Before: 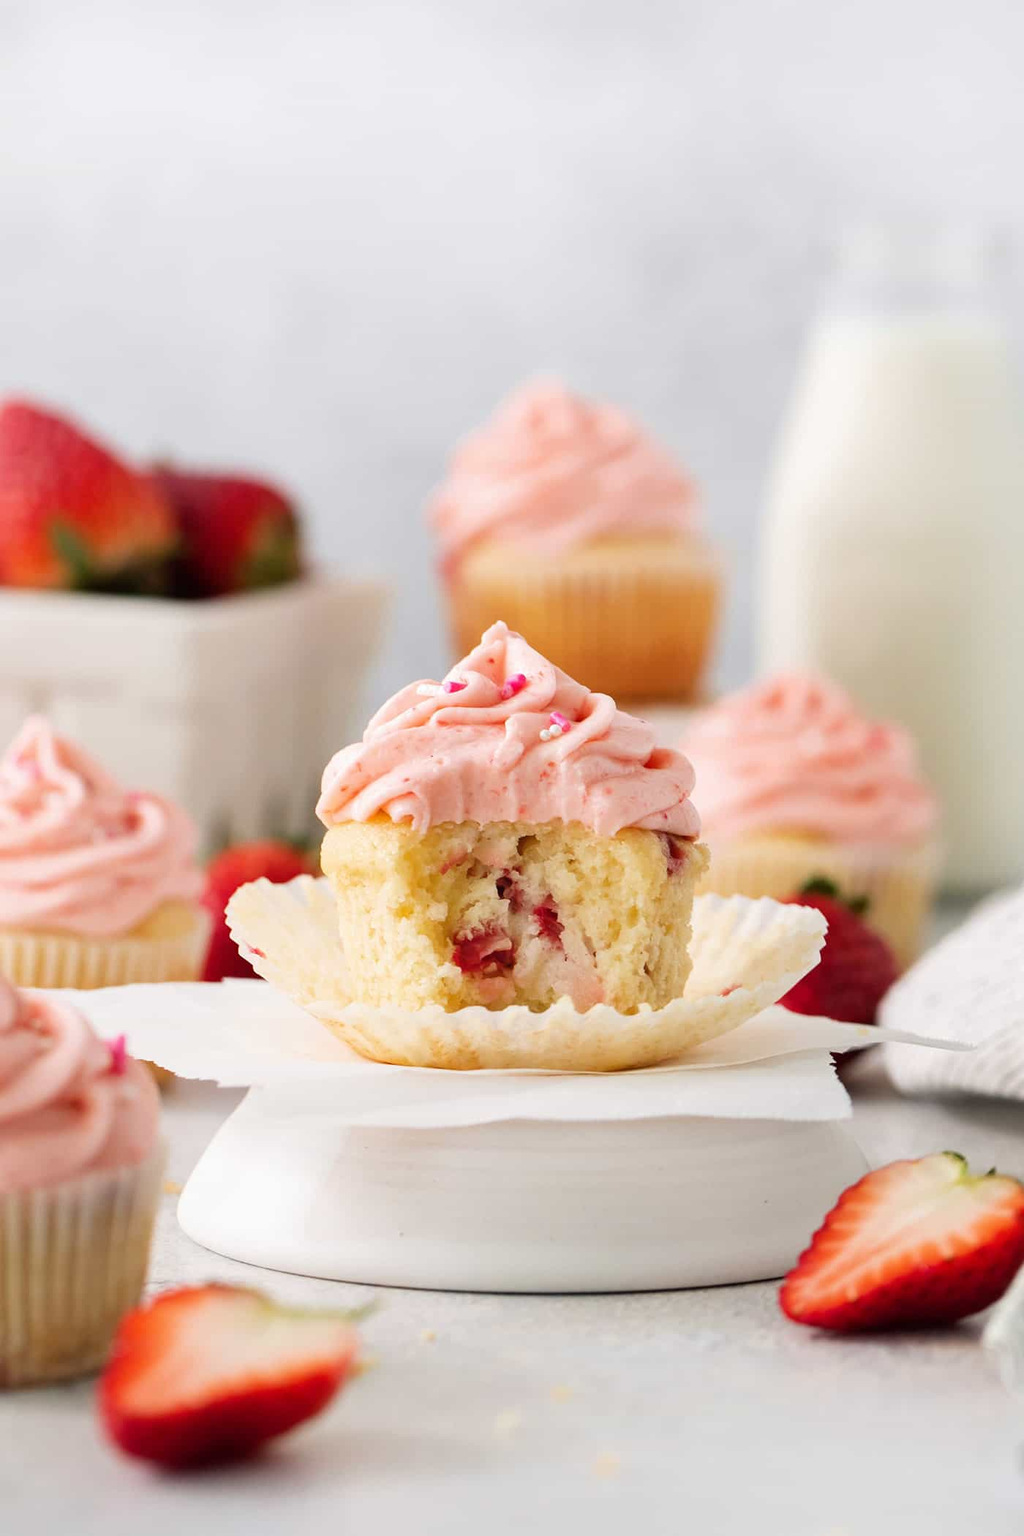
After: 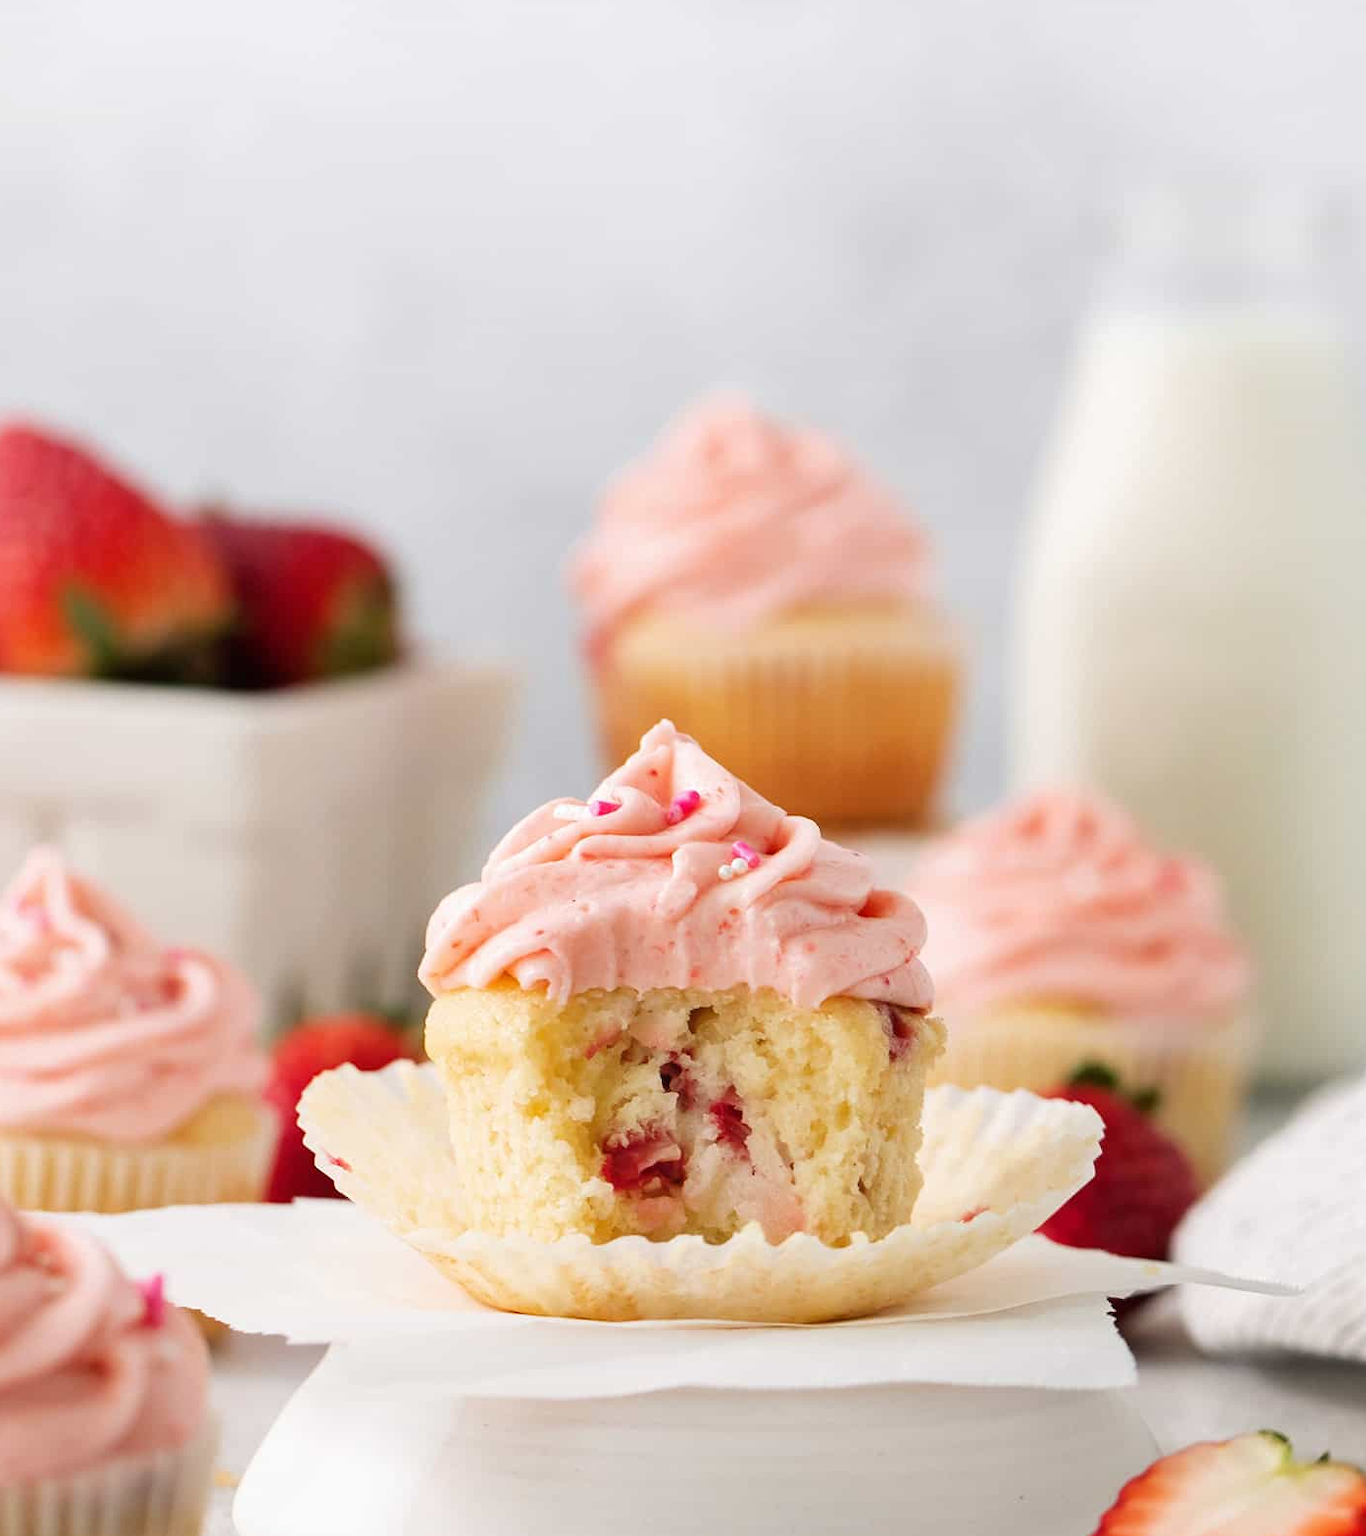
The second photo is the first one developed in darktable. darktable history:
crop: left 0.399%, top 5.5%, bottom 19.851%
